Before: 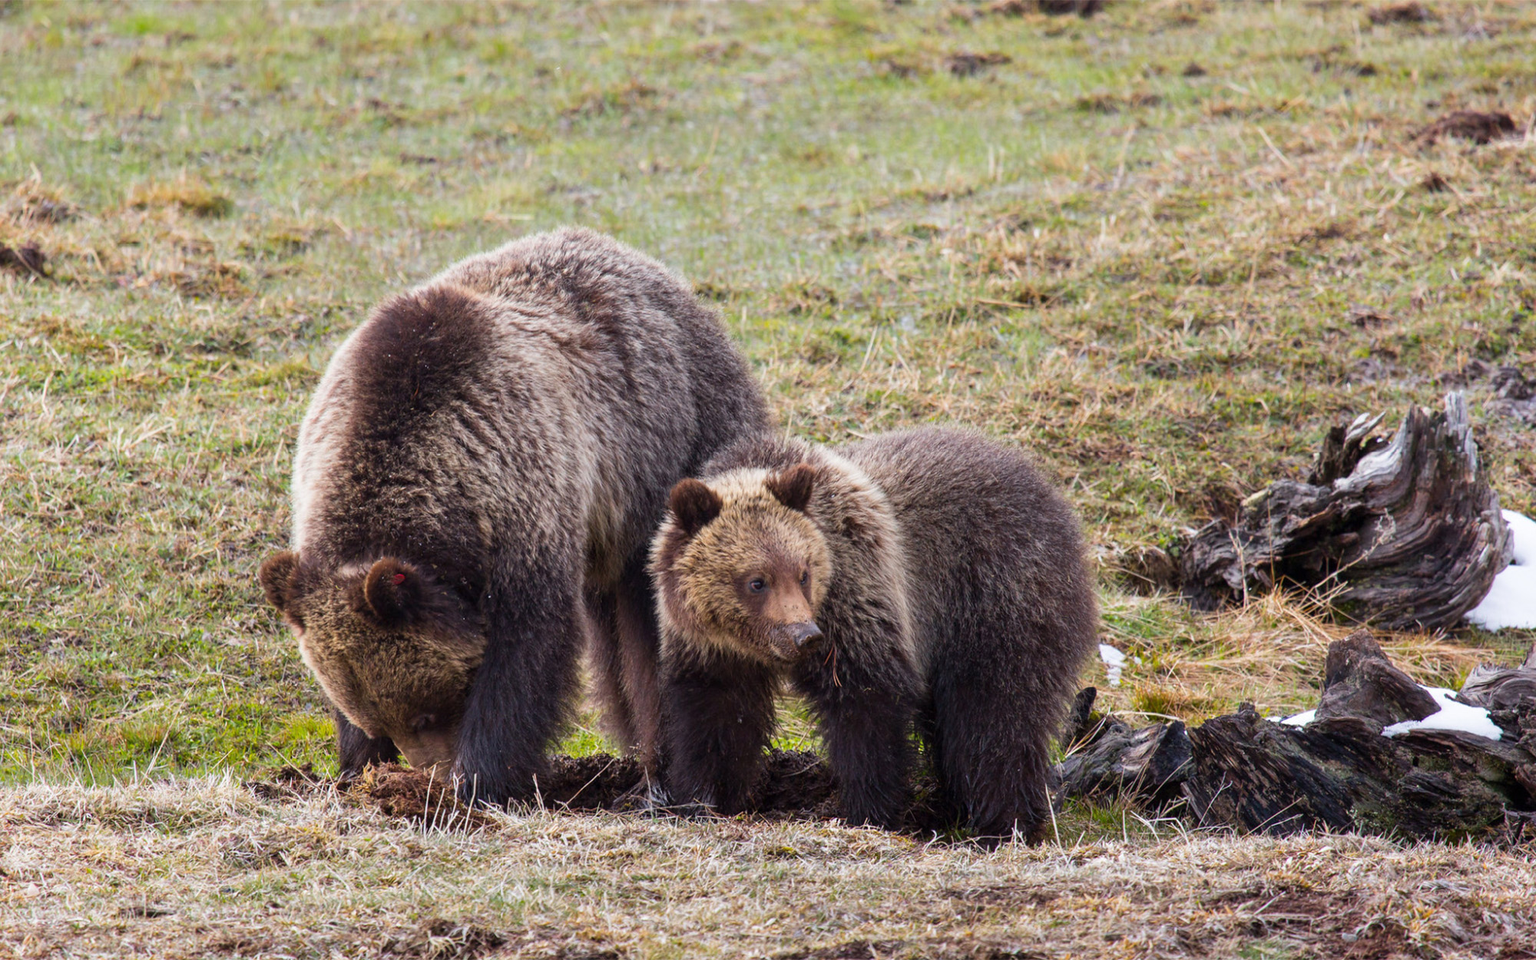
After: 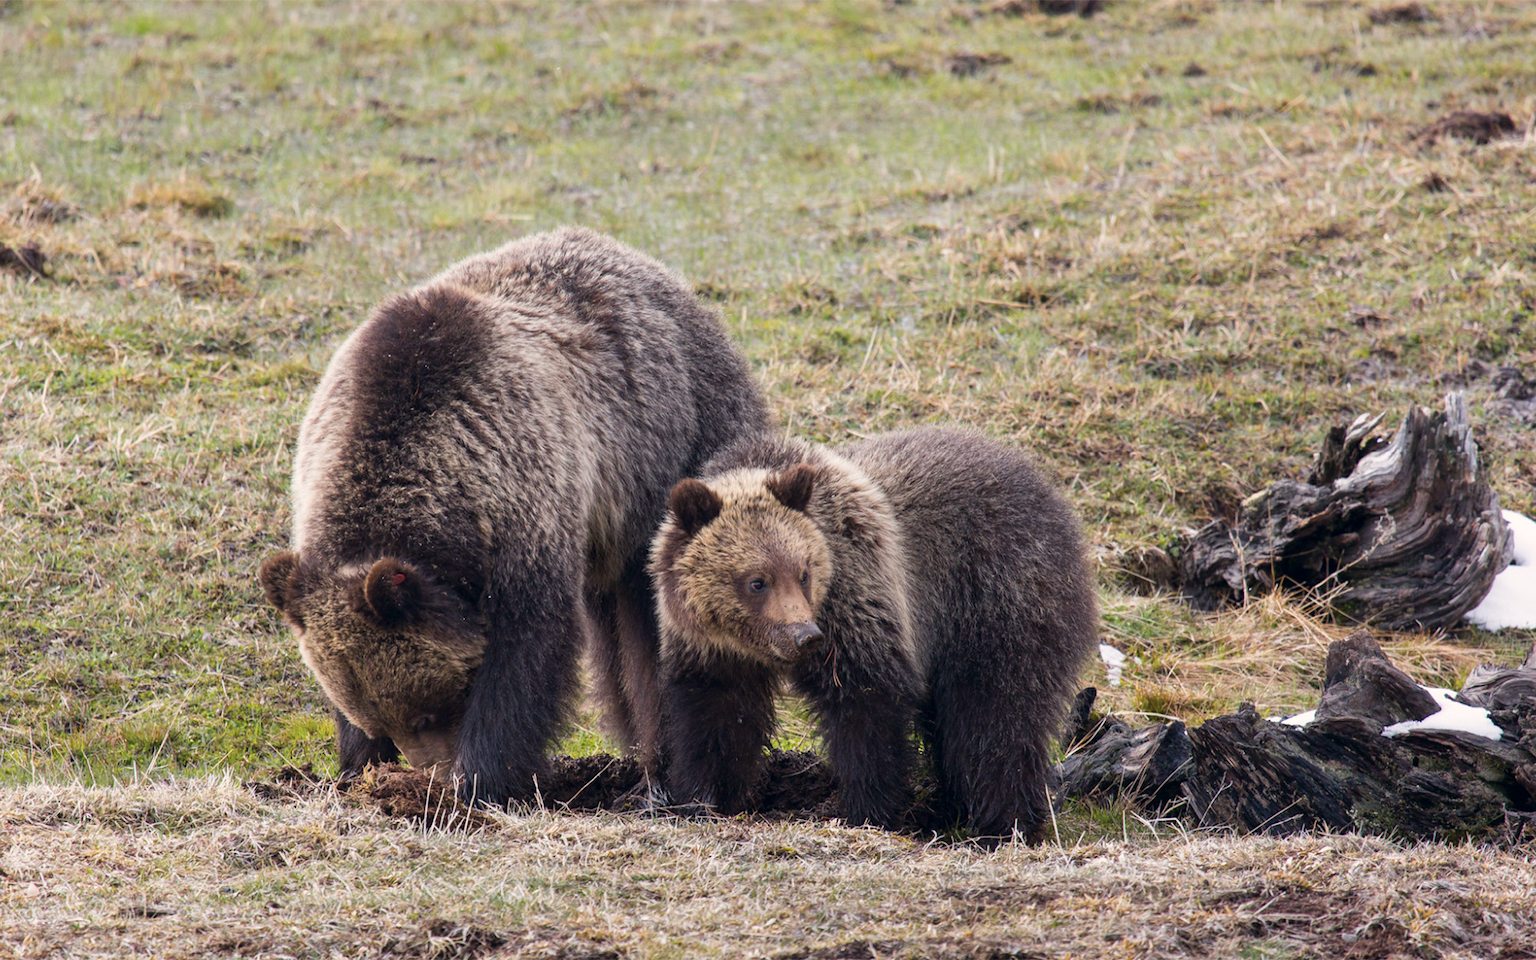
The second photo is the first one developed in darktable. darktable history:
color correction: highlights a* 2.93, highlights b* 5.01, shadows a* -2.08, shadows b* -4.94, saturation 0.817
